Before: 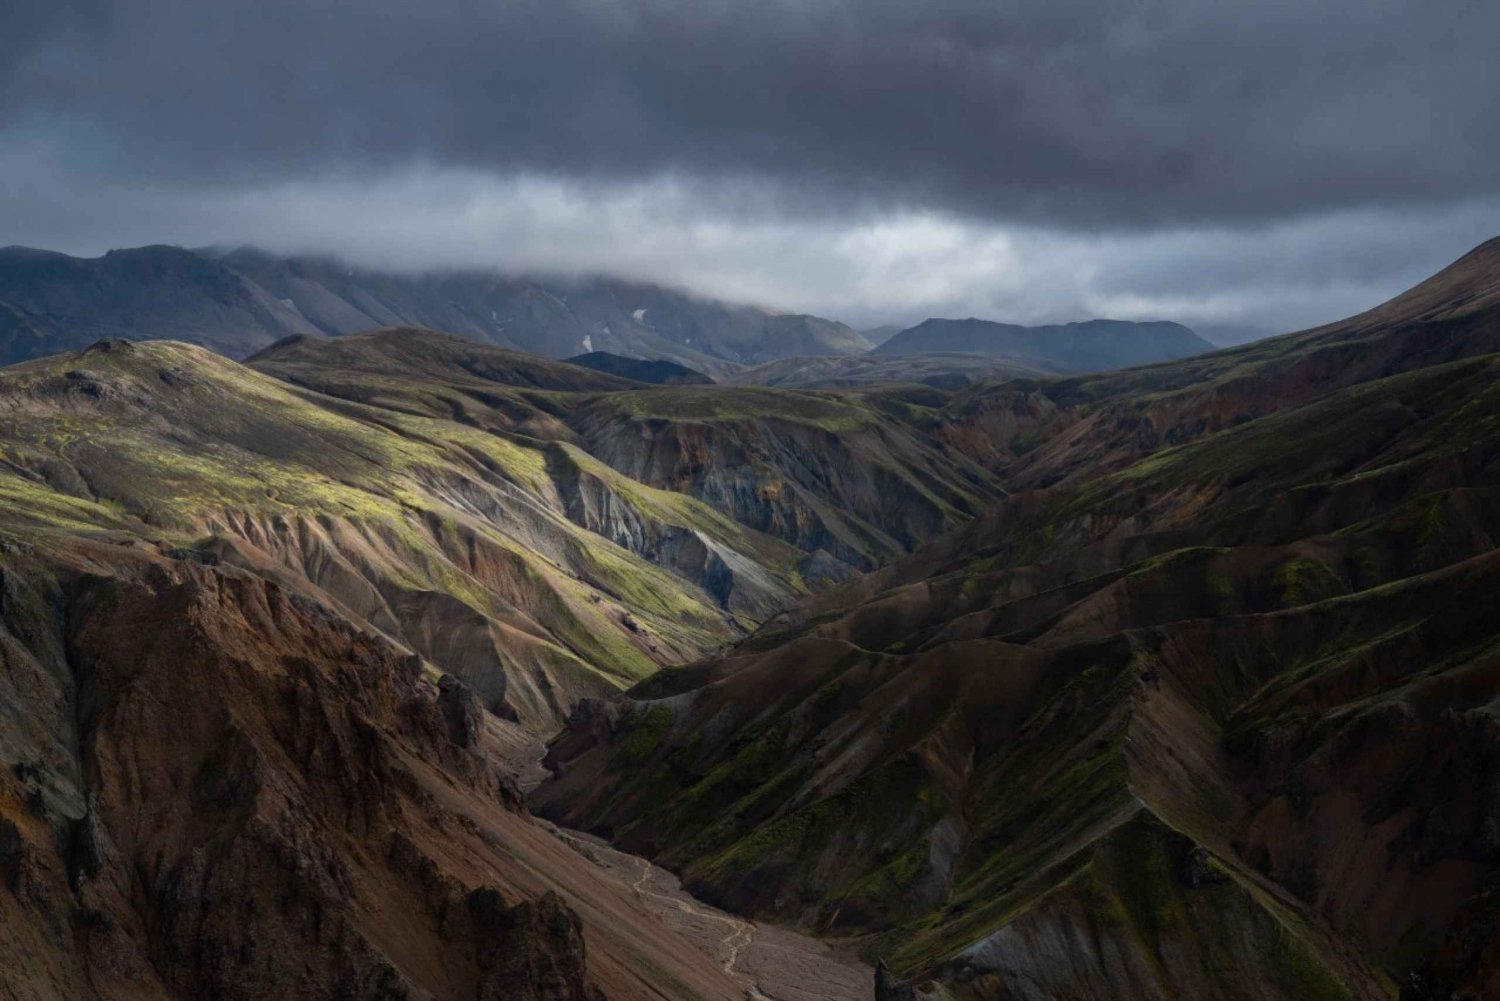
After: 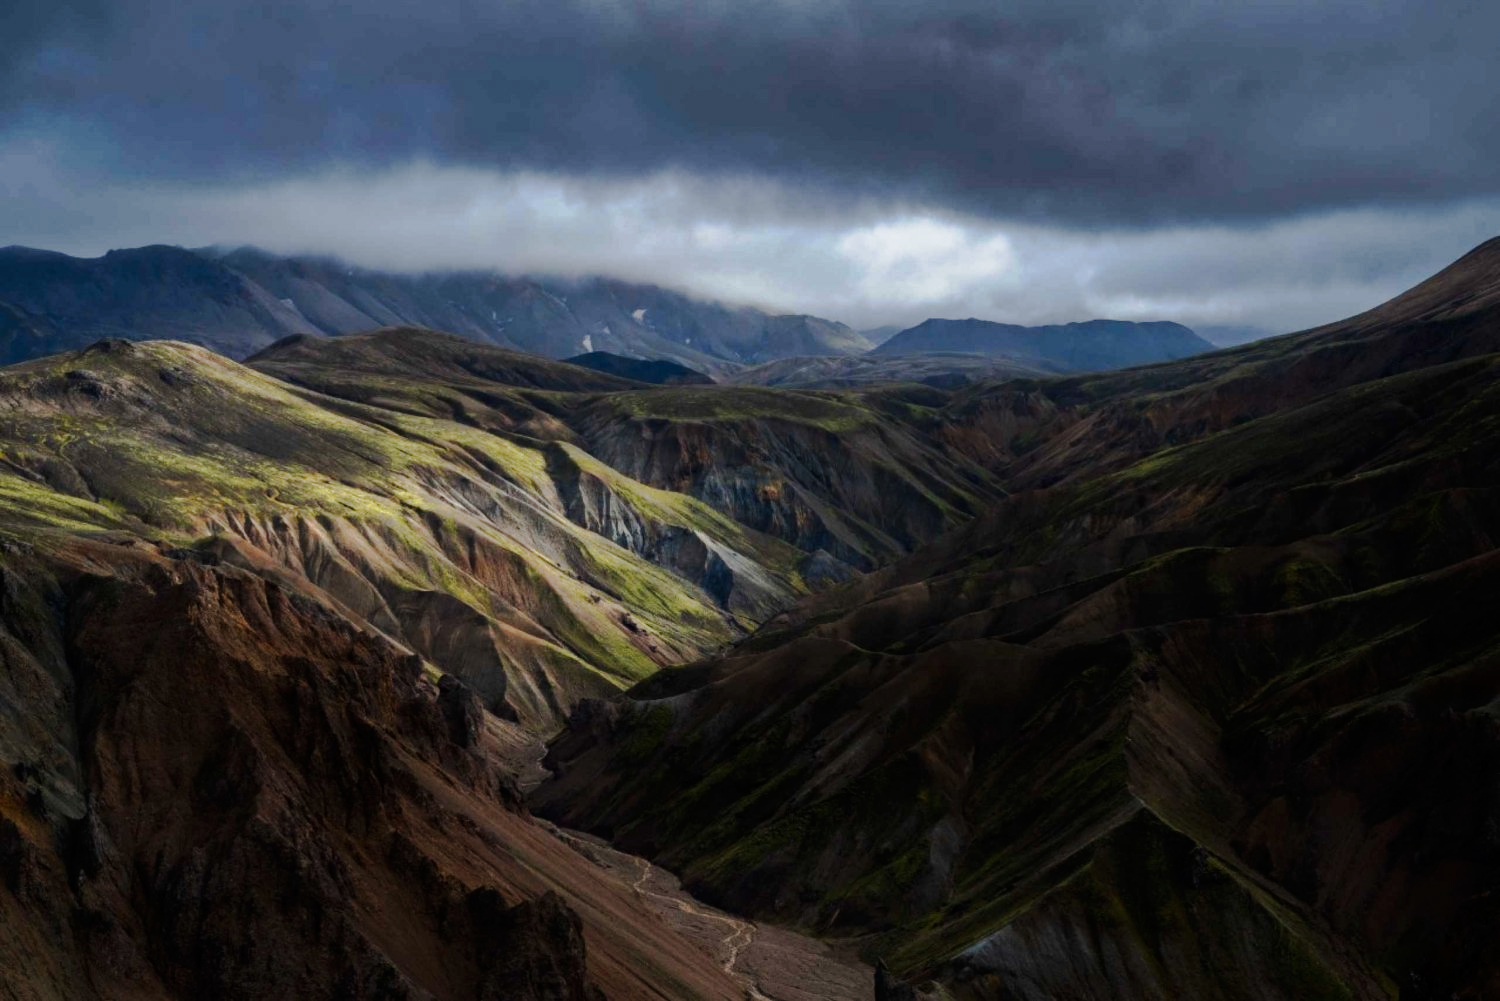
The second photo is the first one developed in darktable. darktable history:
color correction: highlights a* -0.313, highlights b* -0.103
tone curve: curves: ch0 [(0.003, 0) (0.066, 0.023) (0.154, 0.082) (0.281, 0.221) (0.405, 0.389) (0.517, 0.553) (0.716, 0.743) (0.822, 0.882) (1, 1)]; ch1 [(0, 0) (0.164, 0.115) (0.337, 0.332) (0.39, 0.398) (0.464, 0.461) (0.501, 0.5) (0.521, 0.526) (0.571, 0.606) (0.656, 0.677) (0.723, 0.731) (0.811, 0.796) (1, 1)]; ch2 [(0, 0) (0.337, 0.382) (0.464, 0.476) (0.501, 0.502) (0.527, 0.54) (0.556, 0.567) (0.575, 0.606) (0.659, 0.736) (1, 1)], preserve colors none
